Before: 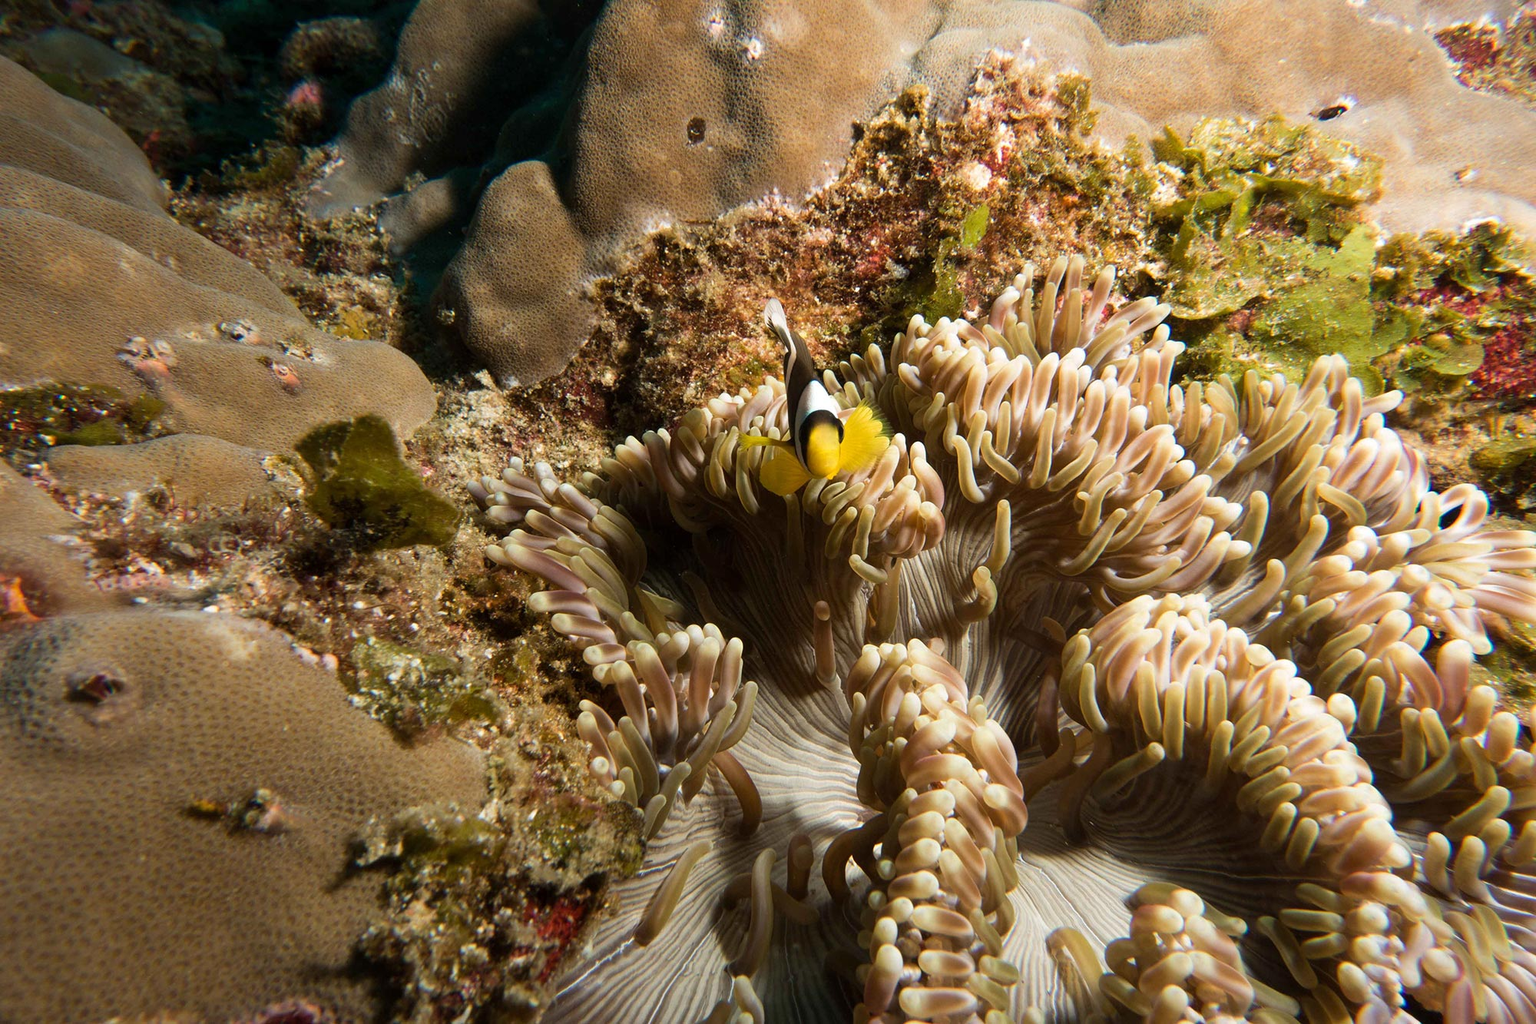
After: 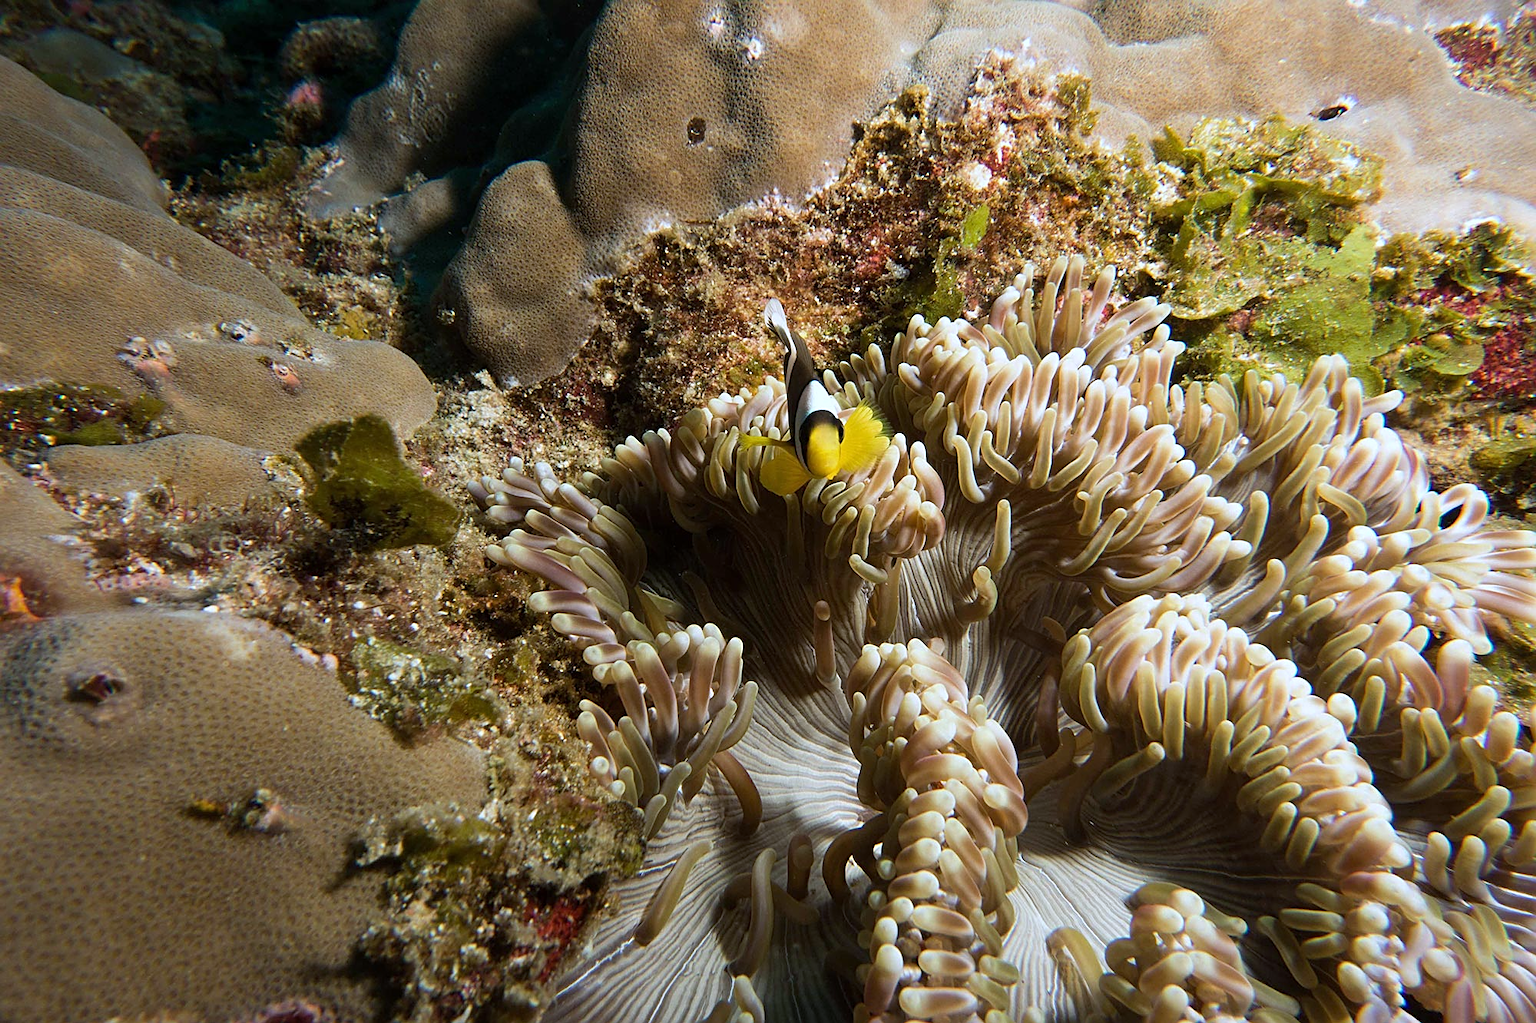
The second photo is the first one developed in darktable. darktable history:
sharpen: on, module defaults
white balance: red 0.931, blue 1.11
